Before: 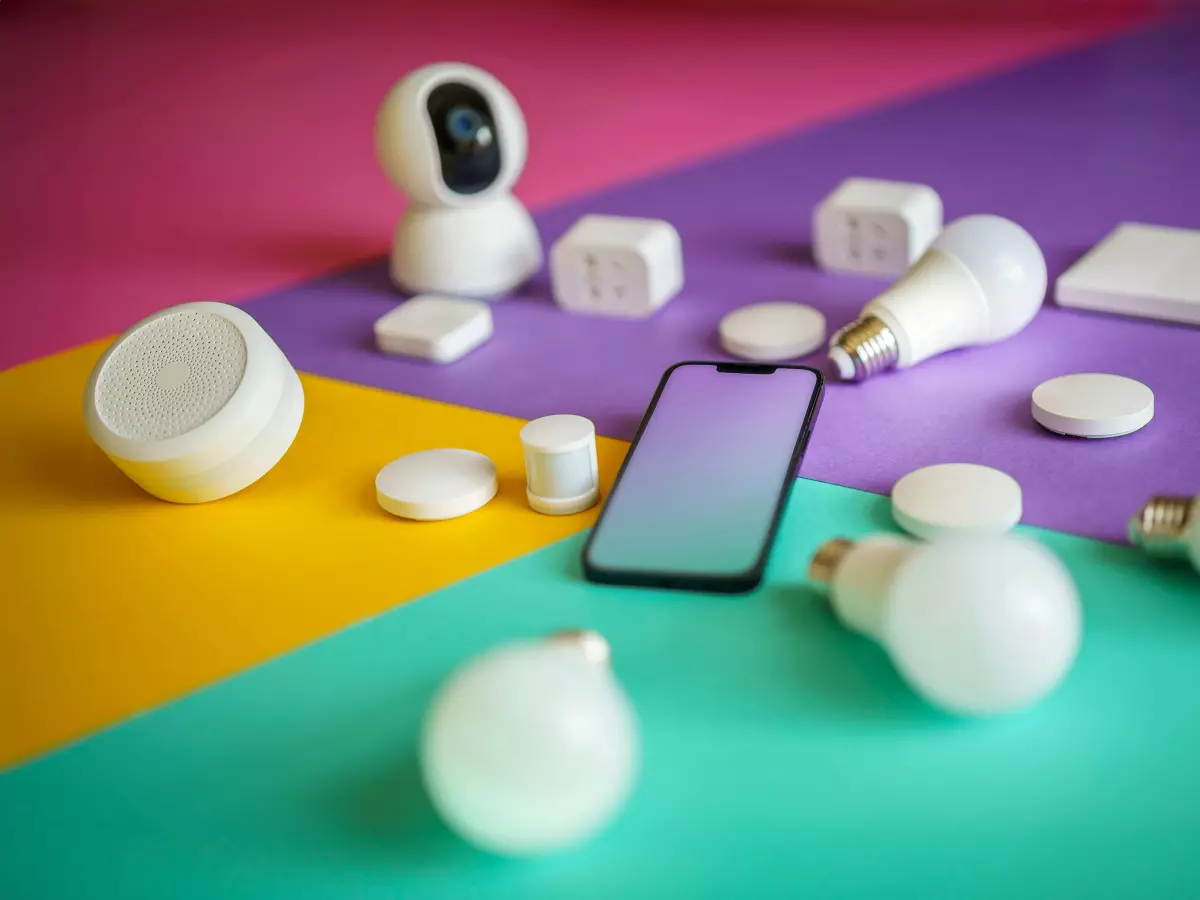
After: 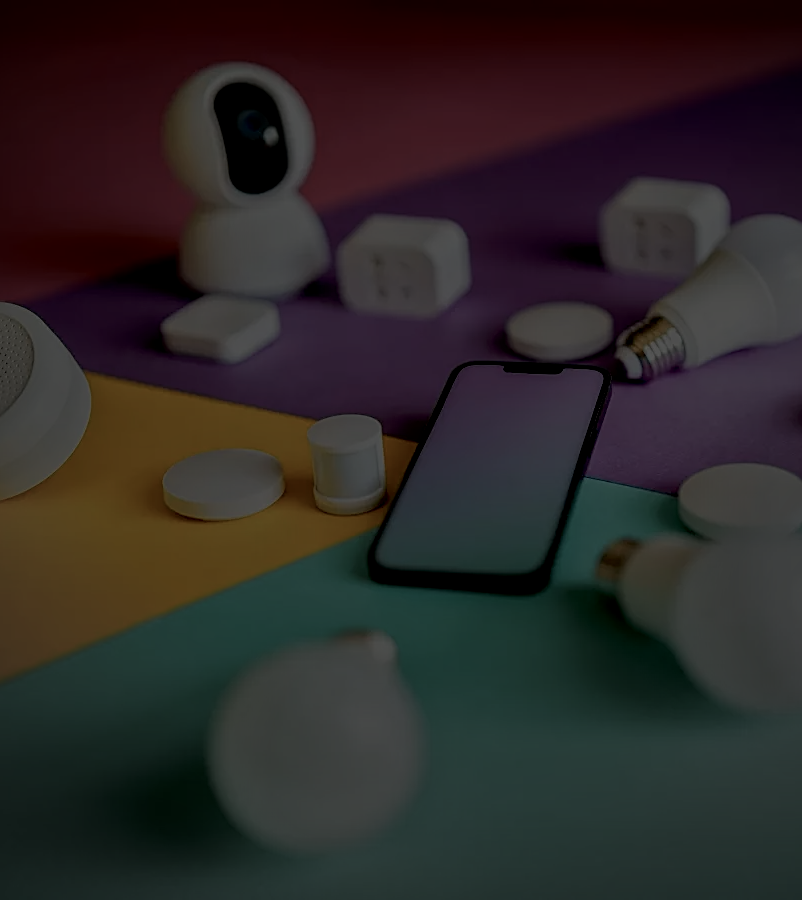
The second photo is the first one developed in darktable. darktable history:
color balance rgb: perceptual saturation grading › global saturation 0.417%, perceptual brilliance grading › global brilliance -48.319%
exposure: black level correction 0.029, exposure -0.082 EV, compensate highlight preservation false
crop and rotate: left 17.827%, right 15.261%
tone equalizer: -8 EV -1.98 EV, -7 EV -1.98 EV, -6 EV -1.98 EV, -5 EV -1.98 EV, -4 EV -1.99 EV, -3 EV -1.98 EV, -2 EV -1.98 EV, -1 EV -1.62 EV, +0 EV -1.99 EV
local contrast: on, module defaults
vignetting: fall-off radius 60.88%, brightness -0.205, center (-0.057, -0.354)
sharpen: on, module defaults
color zones: curves: ch0 [(0.018, 0.548) (0.197, 0.654) (0.425, 0.447) (0.605, 0.658) (0.732, 0.579)]; ch1 [(0.105, 0.531) (0.224, 0.531) (0.386, 0.39) (0.618, 0.456) (0.732, 0.456) (0.956, 0.421)]; ch2 [(0.039, 0.583) (0.215, 0.465) (0.399, 0.544) (0.465, 0.548) (0.614, 0.447) (0.724, 0.43) (0.882, 0.623) (0.956, 0.632)]
